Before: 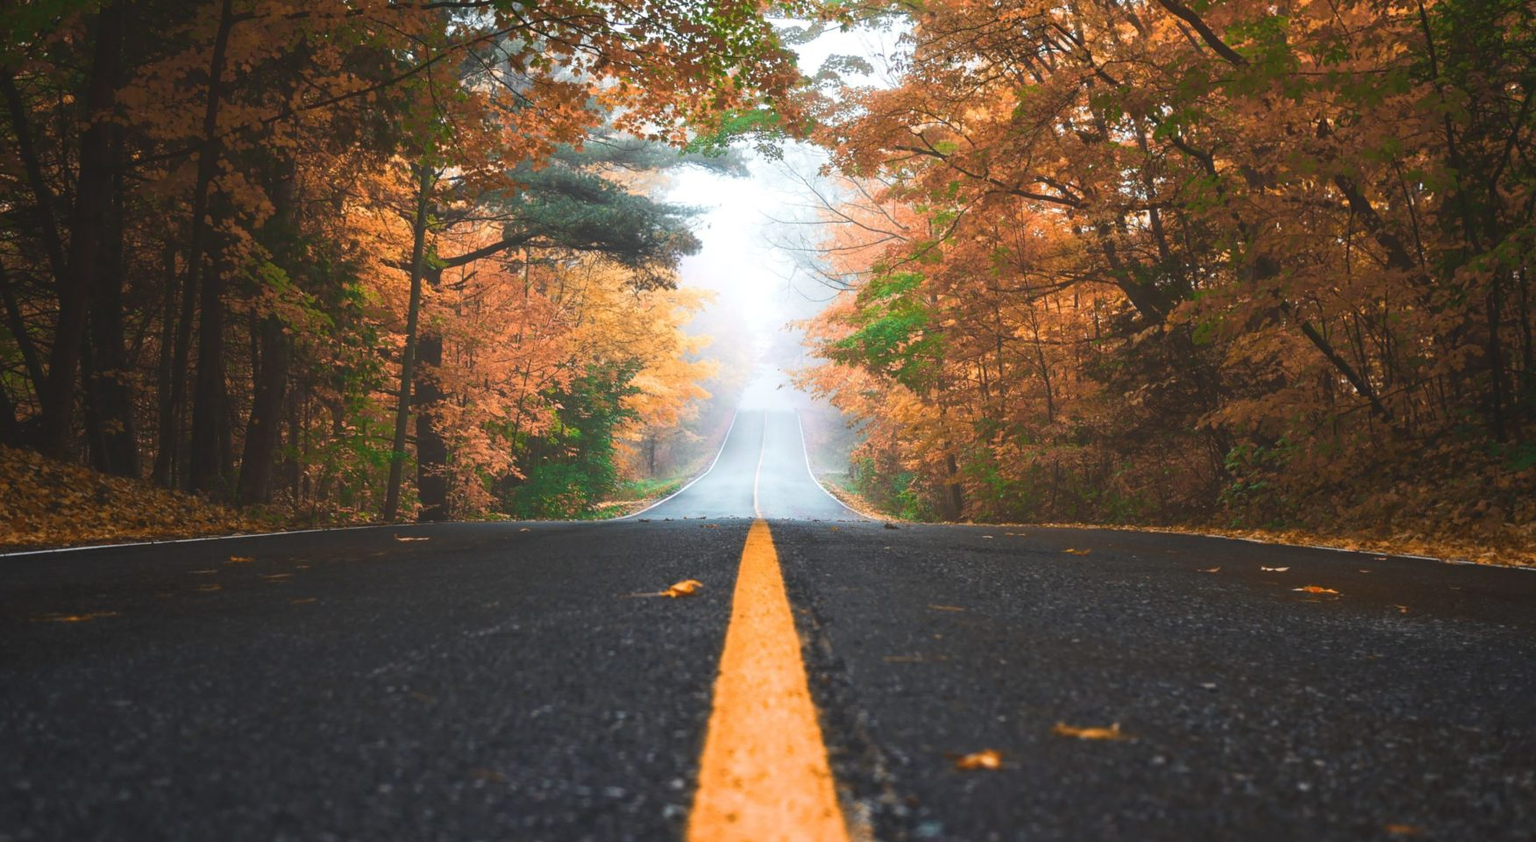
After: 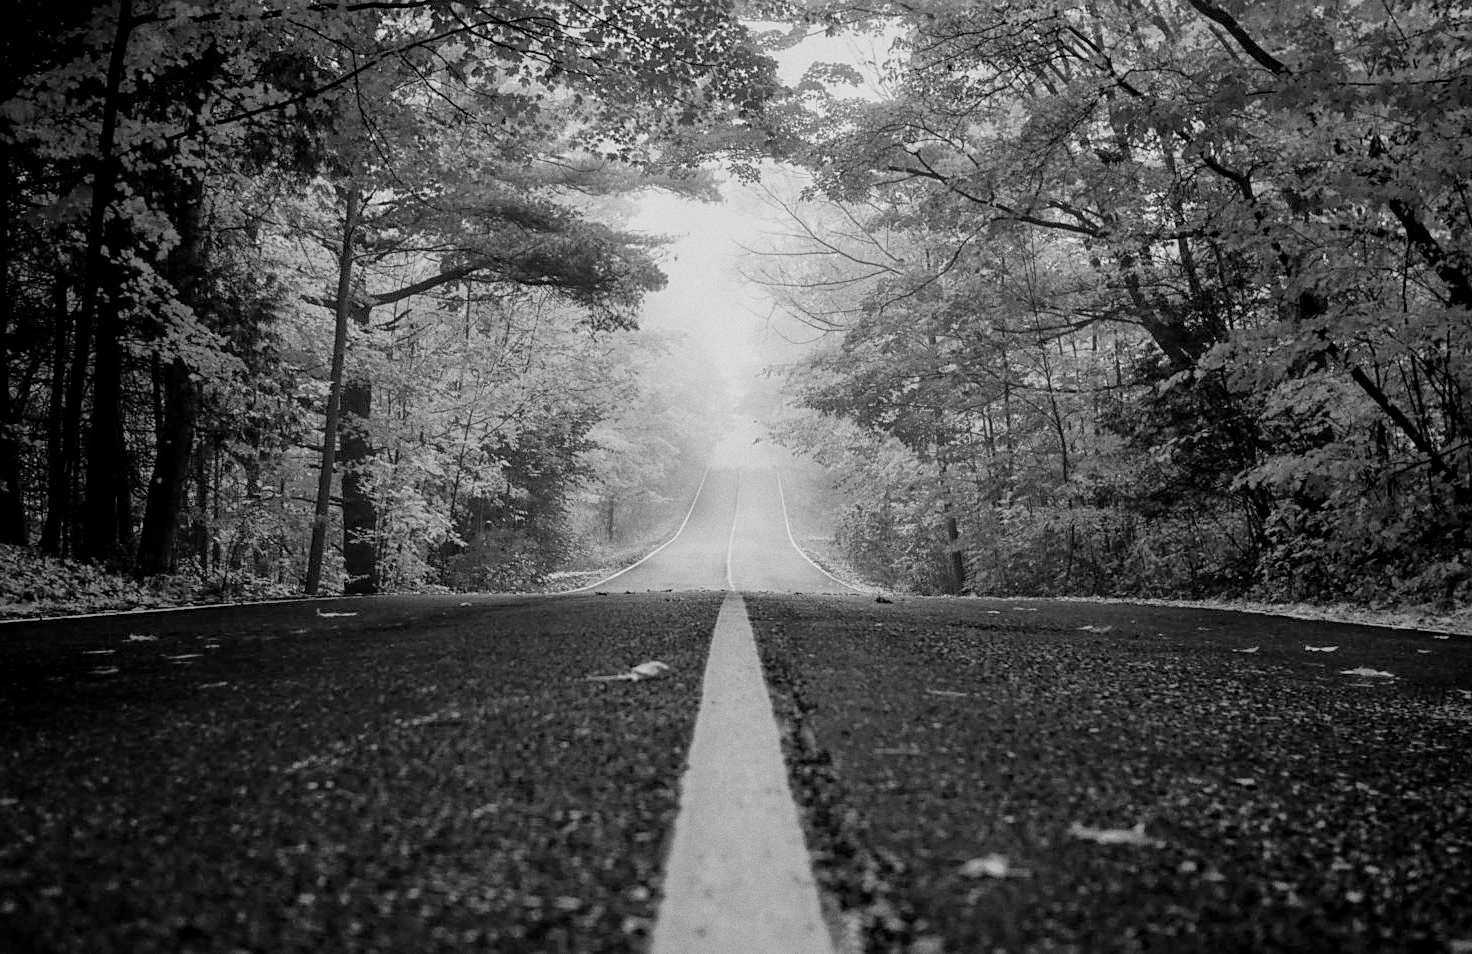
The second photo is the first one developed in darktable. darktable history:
sharpen: on, module defaults
grain: coarseness 0.09 ISO
contrast brightness saturation: saturation -1
local contrast: on, module defaults
white balance: red 0.988, blue 1.017
crop: left 7.598%, right 7.873%
filmic rgb: black relative exposure -3.86 EV, white relative exposure 3.48 EV, hardness 2.63, contrast 1.103
shadows and highlights: highlights -60
